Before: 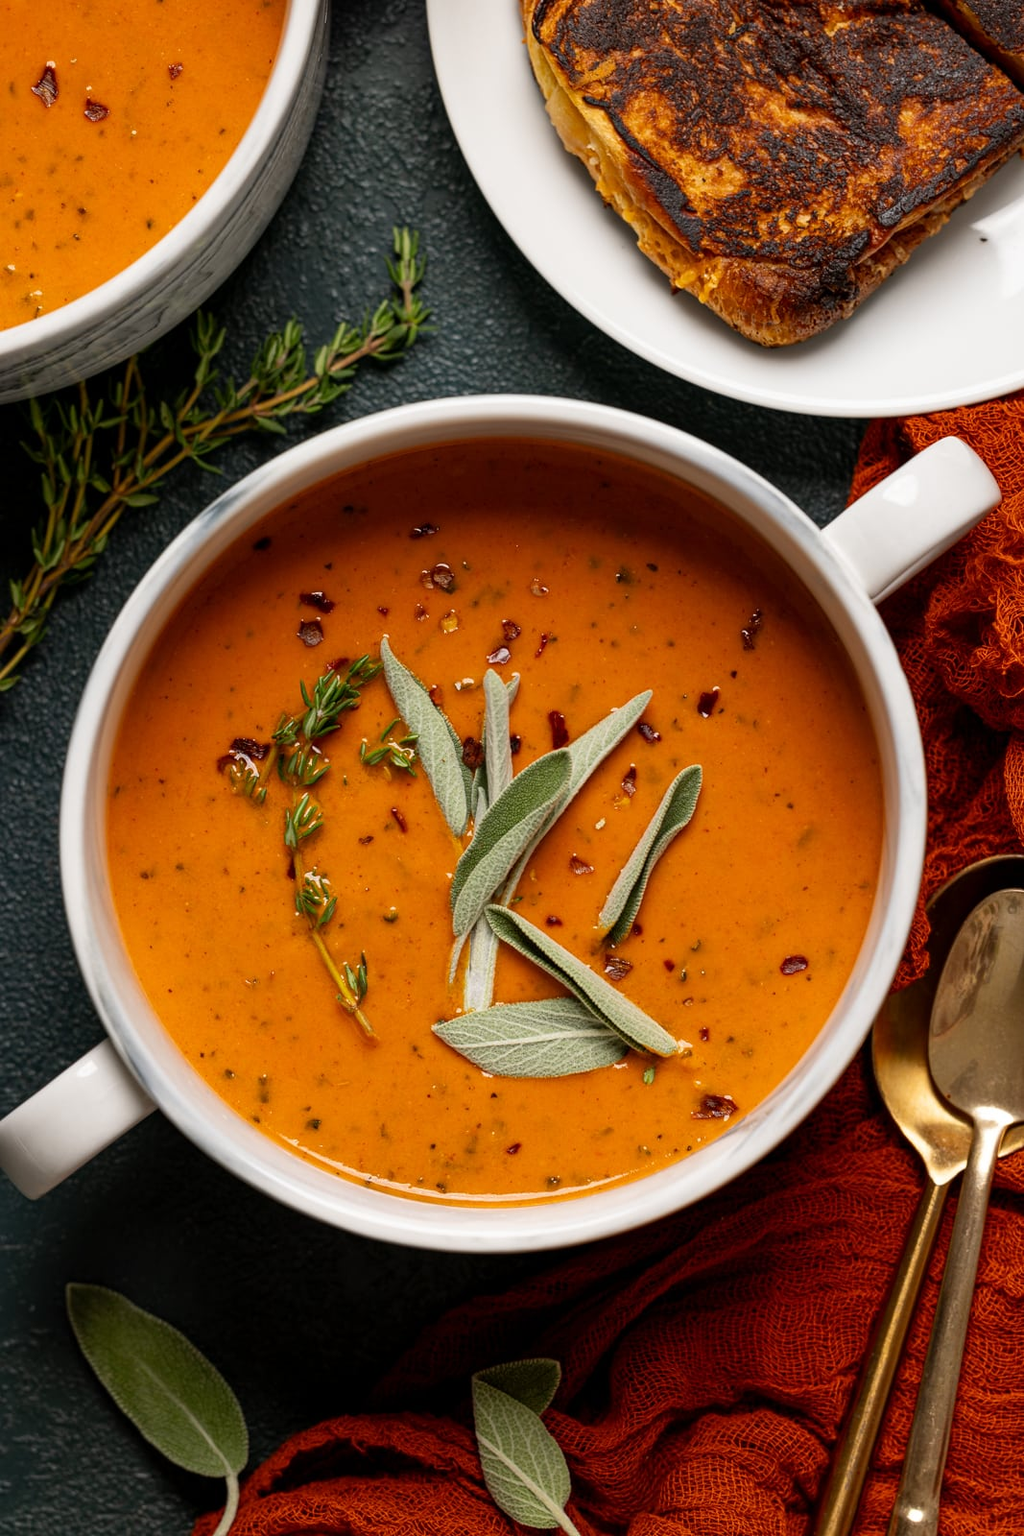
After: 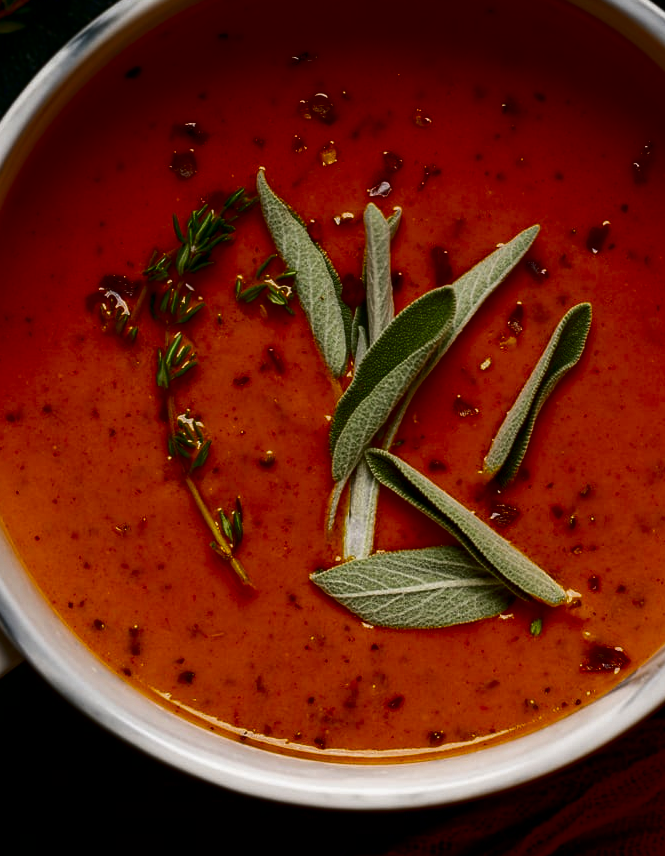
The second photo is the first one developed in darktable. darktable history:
contrast brightness saturation: contrast 0.095, brightness -0.602, saturation 0.173
crop: left 13.196%, top 30.902%, right 24.412%, bottom 15.496%
